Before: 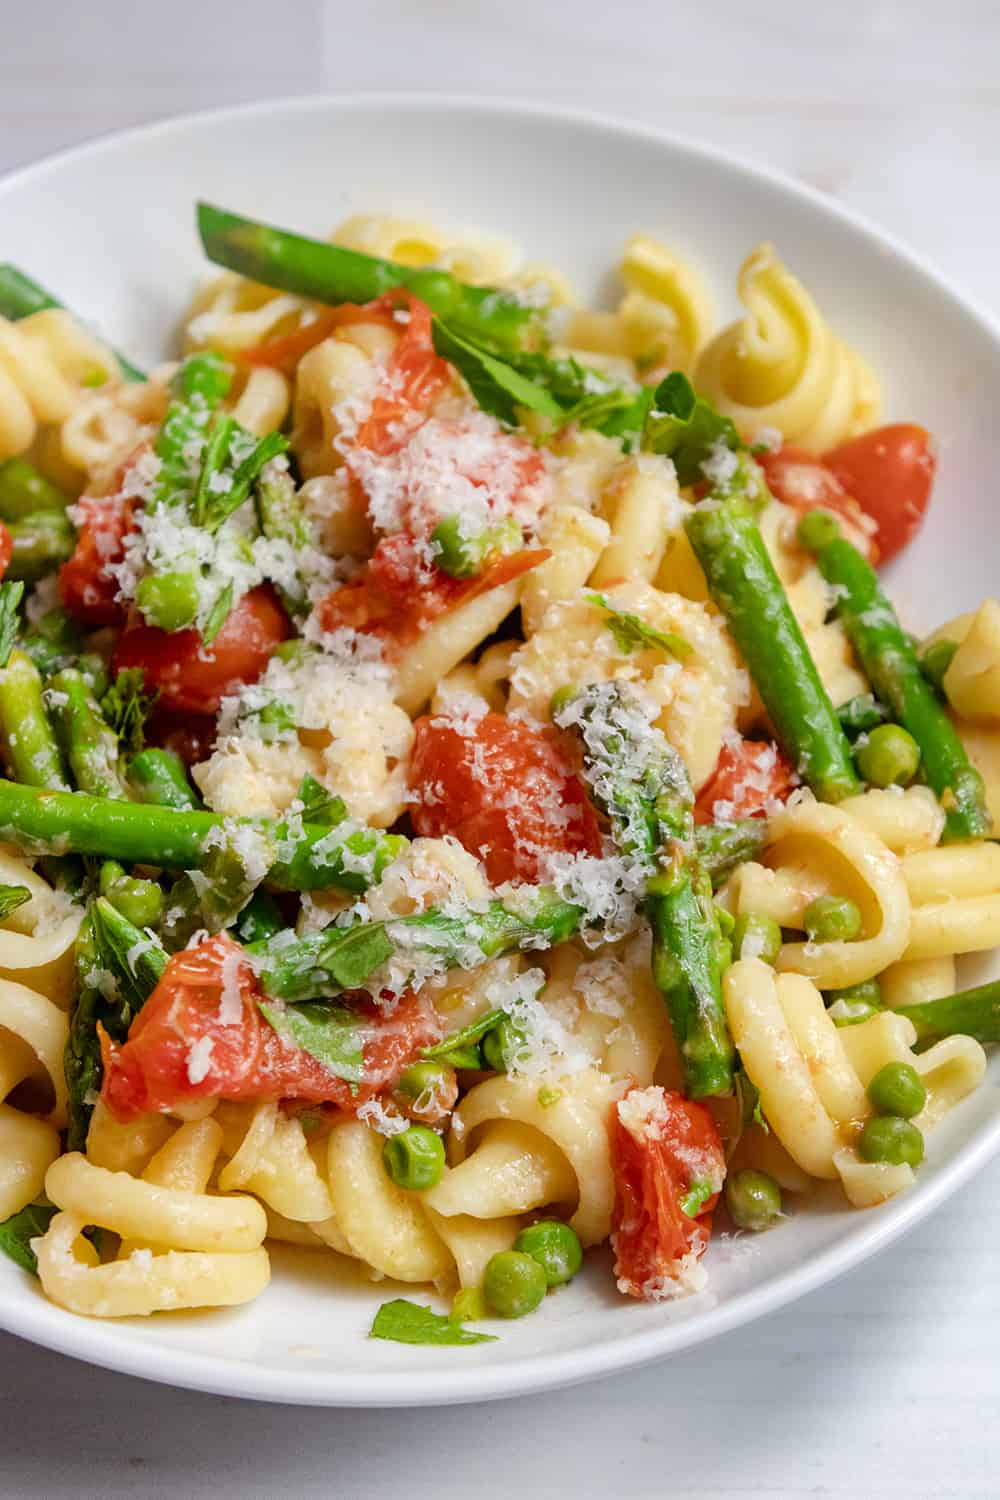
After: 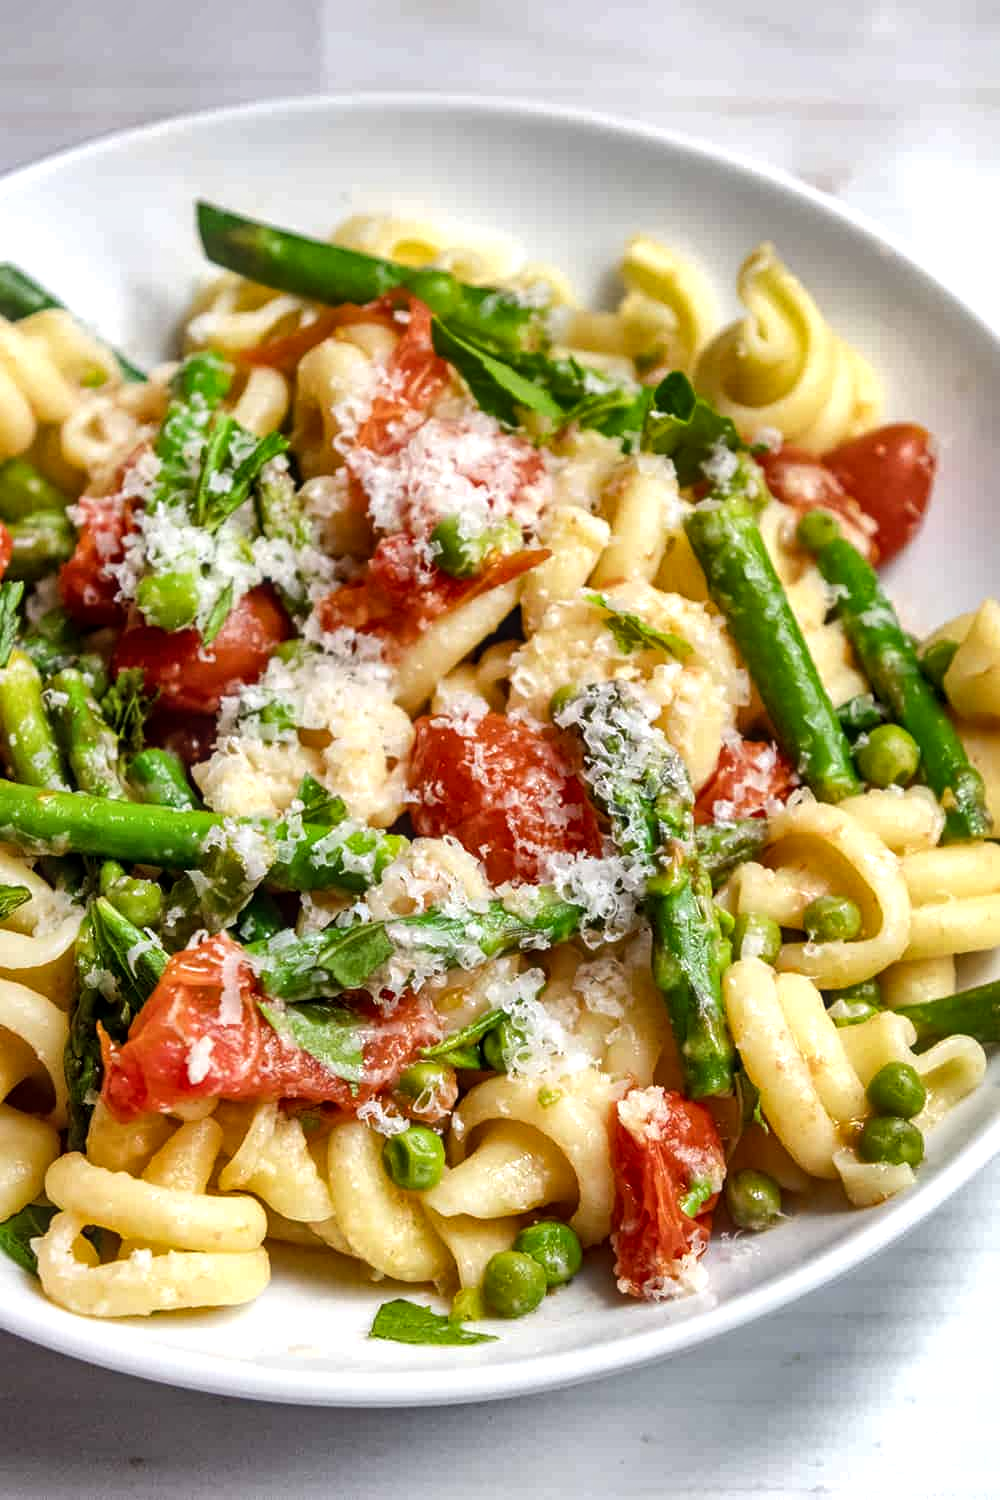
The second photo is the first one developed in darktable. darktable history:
tone equalizer: -8 EV -0.417 EV, -7 EV -0.389 EV, -6 EV -0.333 EV, -5 EV -0.222 EV, -3 EV 0.222 EV, -2 EV 0.333 EV, -1 EV 0.389 EV, +0 EV 0.417 EV, edges refinement/feathering 500, mask exposure compensation -1.57 EV, preserve details no
shadows and highlights: highlights color adjustment 0%, soften with gaussian
local contrast: on, module defaults
